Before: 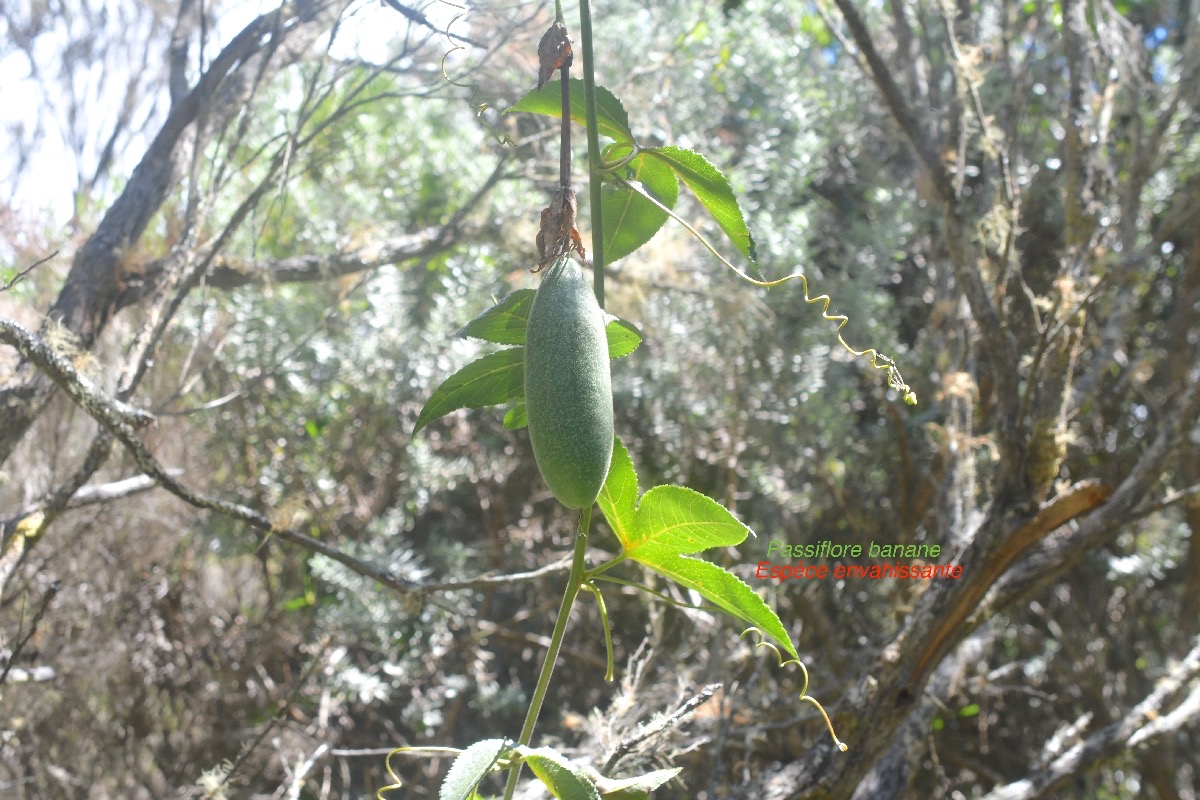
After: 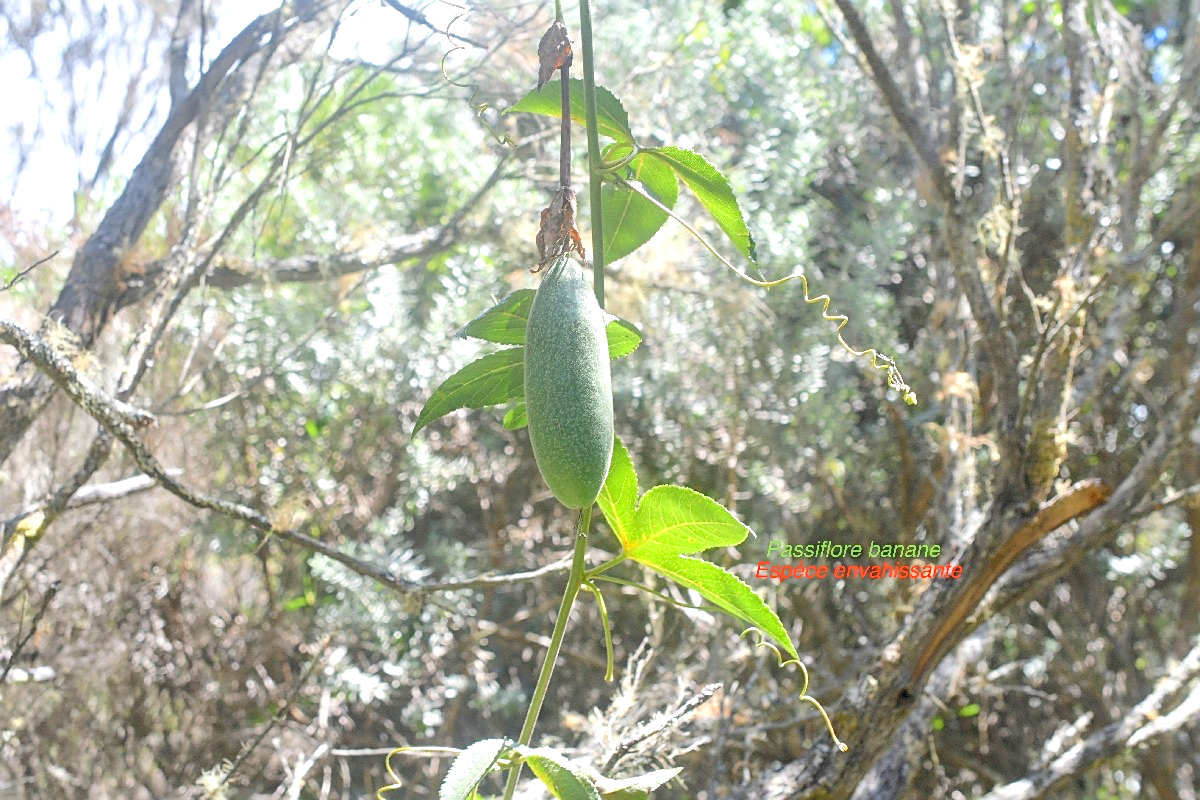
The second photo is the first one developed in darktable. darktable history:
levels: levels [0.093, 0.434, 0.988]
tone equalizer: on, module defaults
local contrast: on, module defaults
sharpen: on, module defaults
